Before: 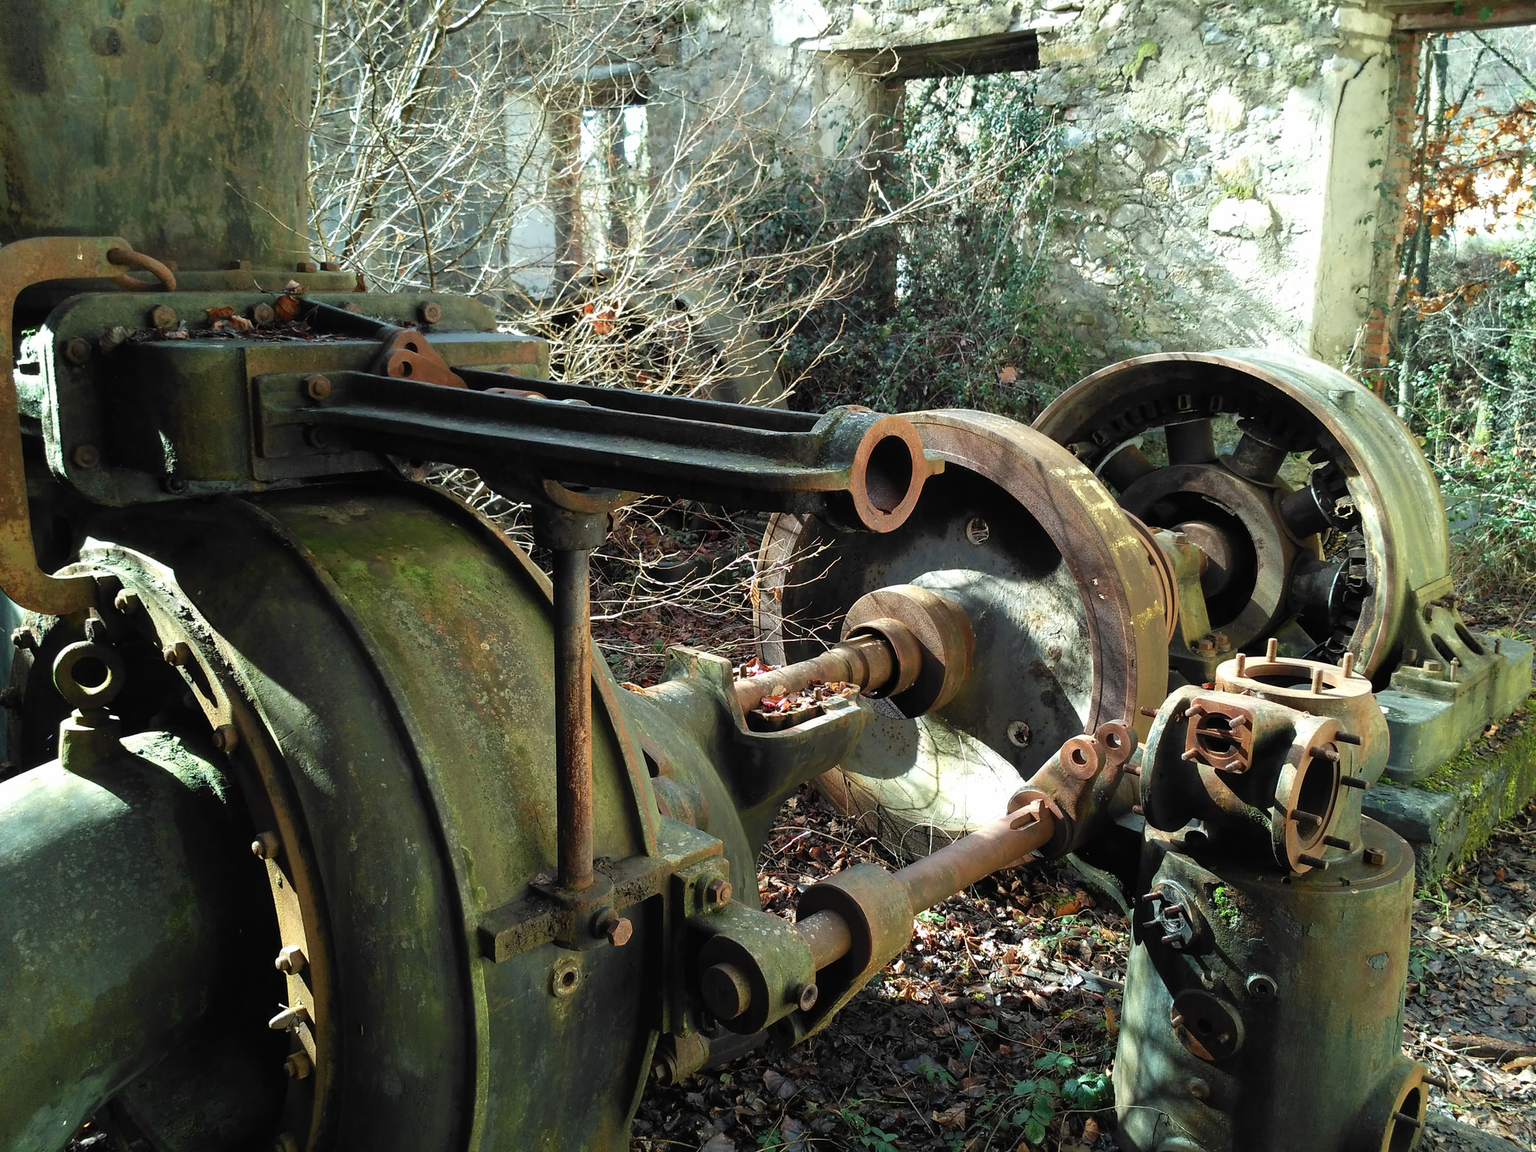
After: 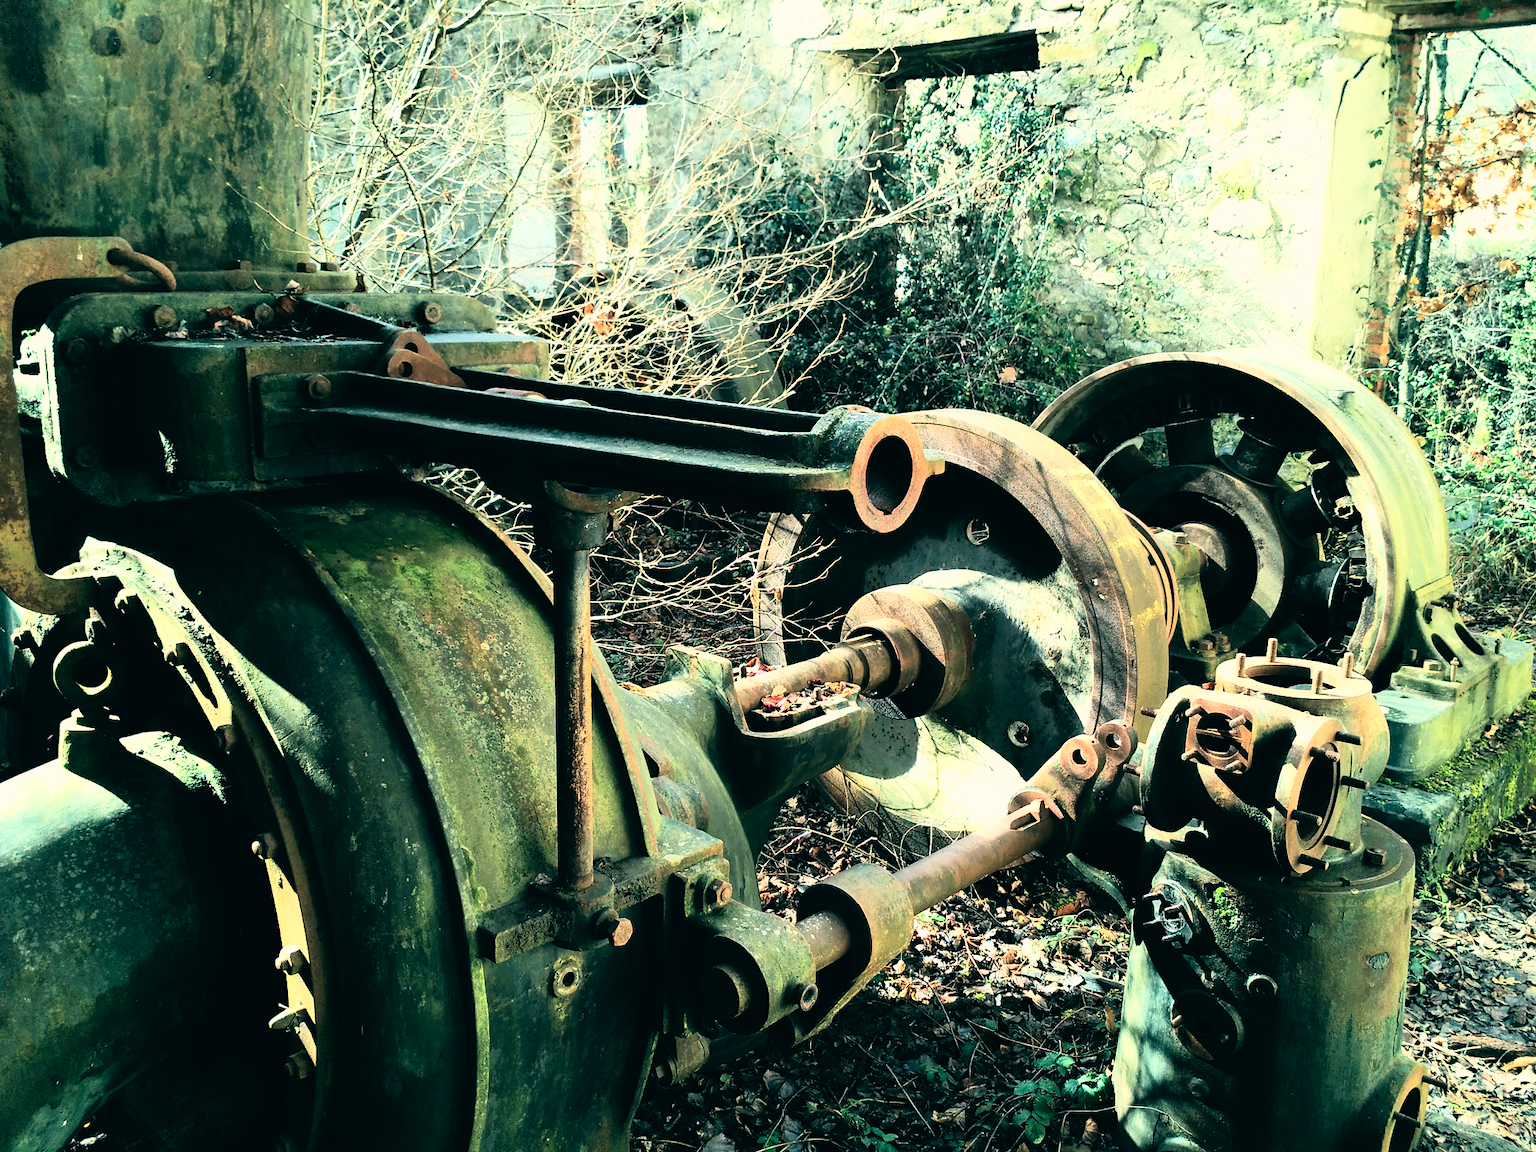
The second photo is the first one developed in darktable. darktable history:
rgb curve: curves: ch0 [(0, 0) (0.21, 0.15) (0.24, 0.21) (0.5, 0.75) (0.75, 0.96) (0.89, 0.99) (1, 1)]; ch1 [(0, 0.02) (0.21, 0.13) (0.25, 0.2) (0.5, 0.67) (0.75, 0.9) (0.89, 0.97) (1, 1)]; ch2 [(0, 0.02) (0.21, 0.13) (0.25, 0.2) (0.5, 0.67) (0.75, 0.9) (0.89, 0.97) (1, 1)], compensate middle gray true
color balance: lift [1.005, 0.99, 1.007, 1.01], gamma [1, 0.979, 1.011, 1.021], gain [0.923, 1.098, 1.025, 0.902], input saturation 90.45%, contrast 7.73%, output saturation 105.91%
